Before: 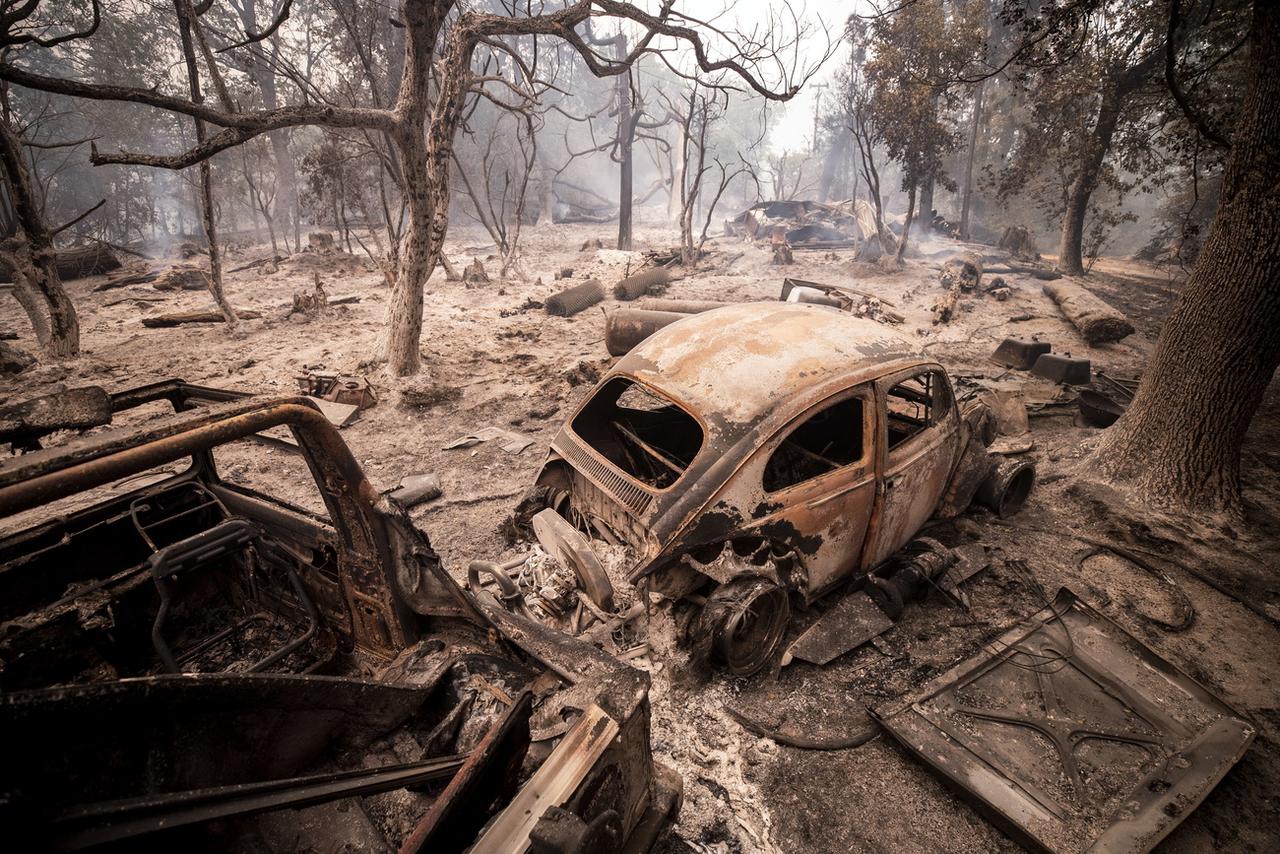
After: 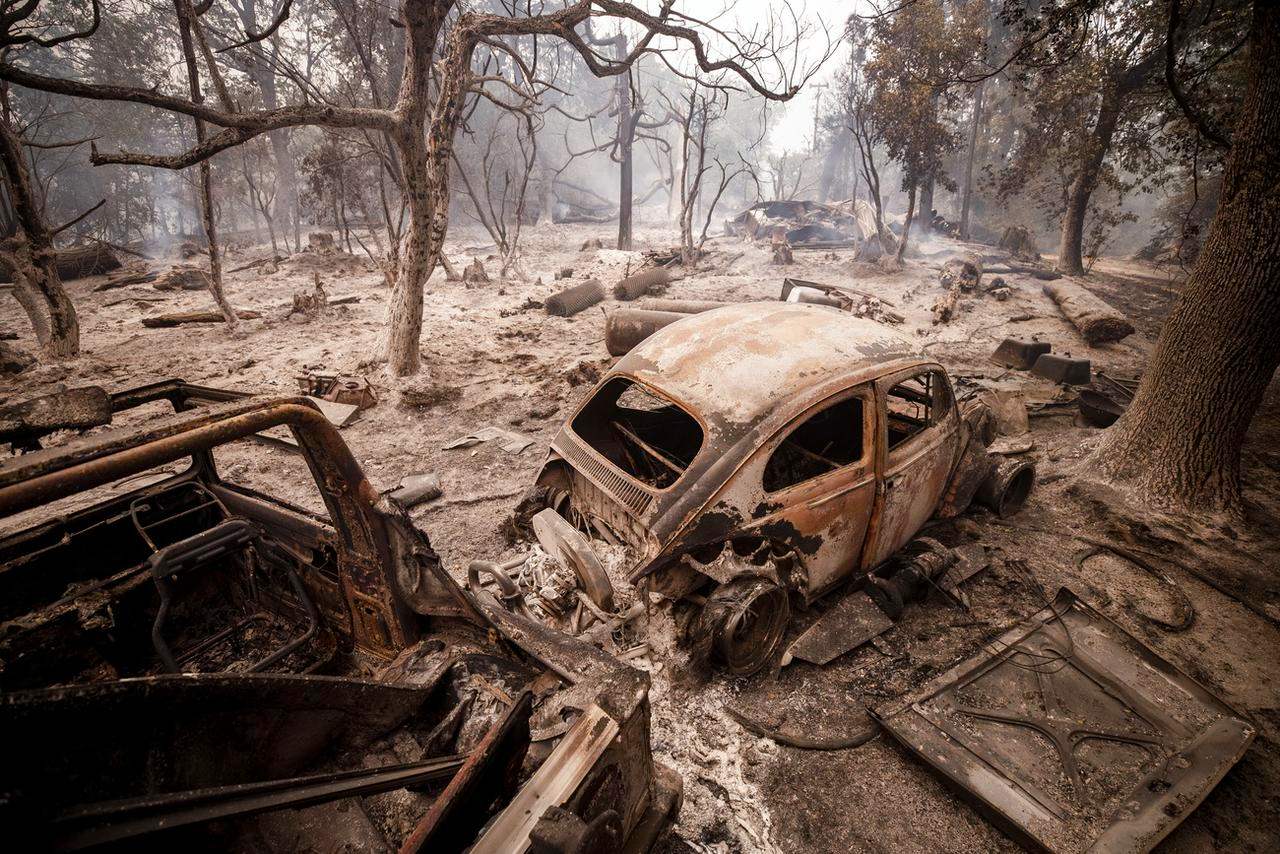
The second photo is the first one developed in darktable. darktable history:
tone equalizer: on, module defaults
color balance rgb: perceptual saturation grading › global saturation 20%, perceptual saturation grading › highlights -50.145%, perceptual saturation grading › shadows 30.225%
